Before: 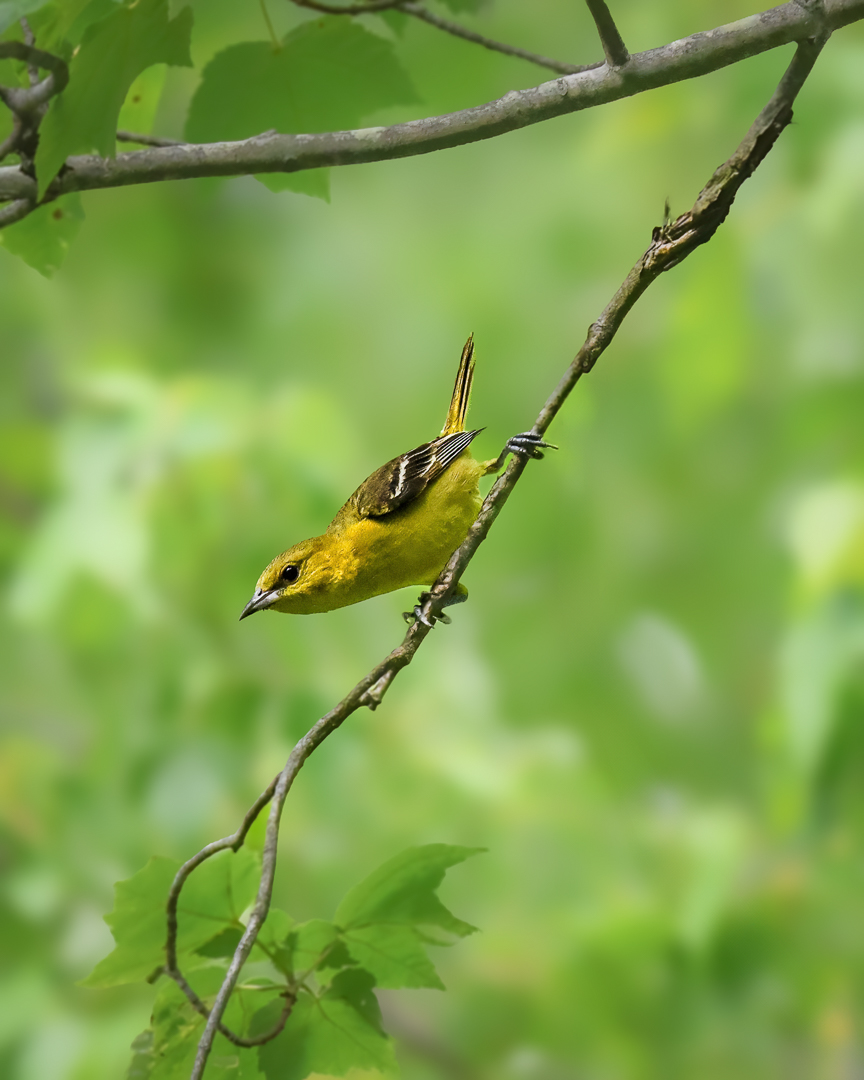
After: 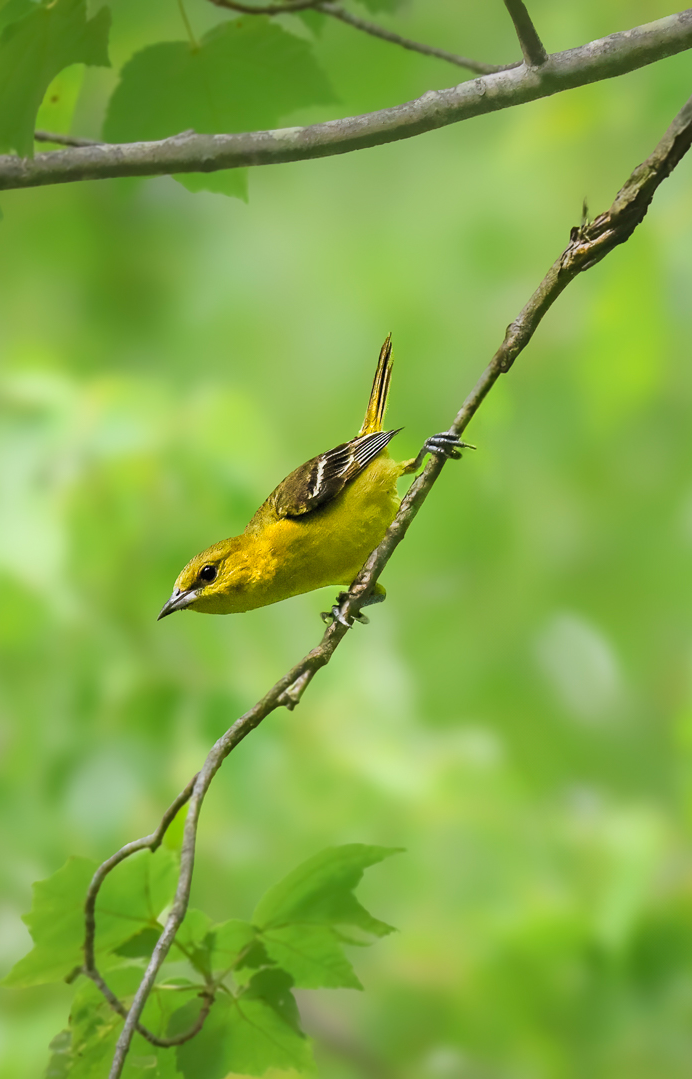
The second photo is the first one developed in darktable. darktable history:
crop and rotate: left 9.579%, right 10.276%
contrast brightness saturation: contrast 0.032, brightness 0.065, saturation 0.127
